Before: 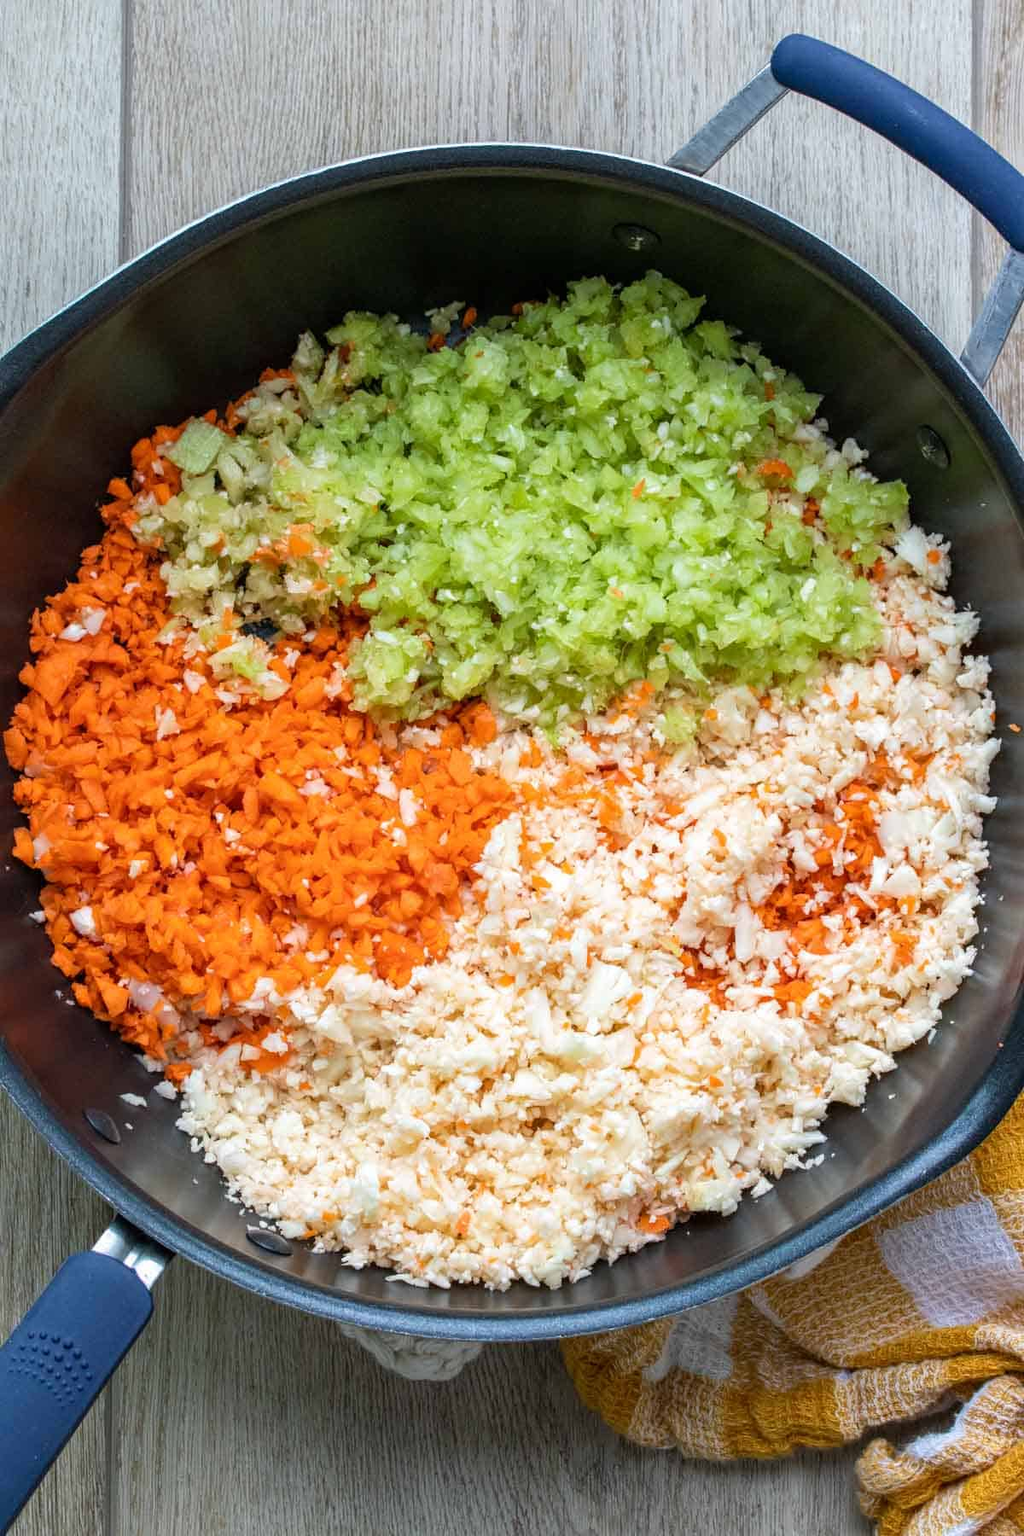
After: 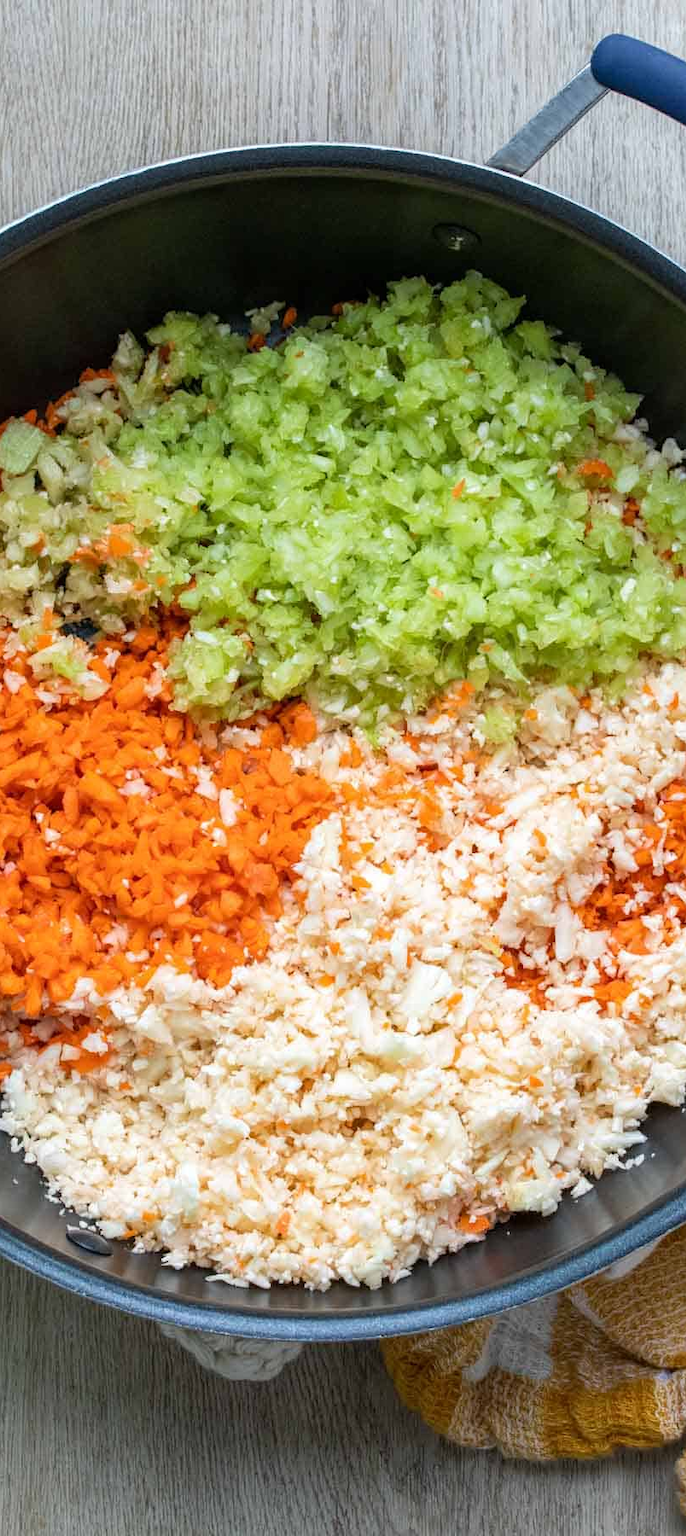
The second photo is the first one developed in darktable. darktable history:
crop and rotate: left 17.65%, right 15.248%
